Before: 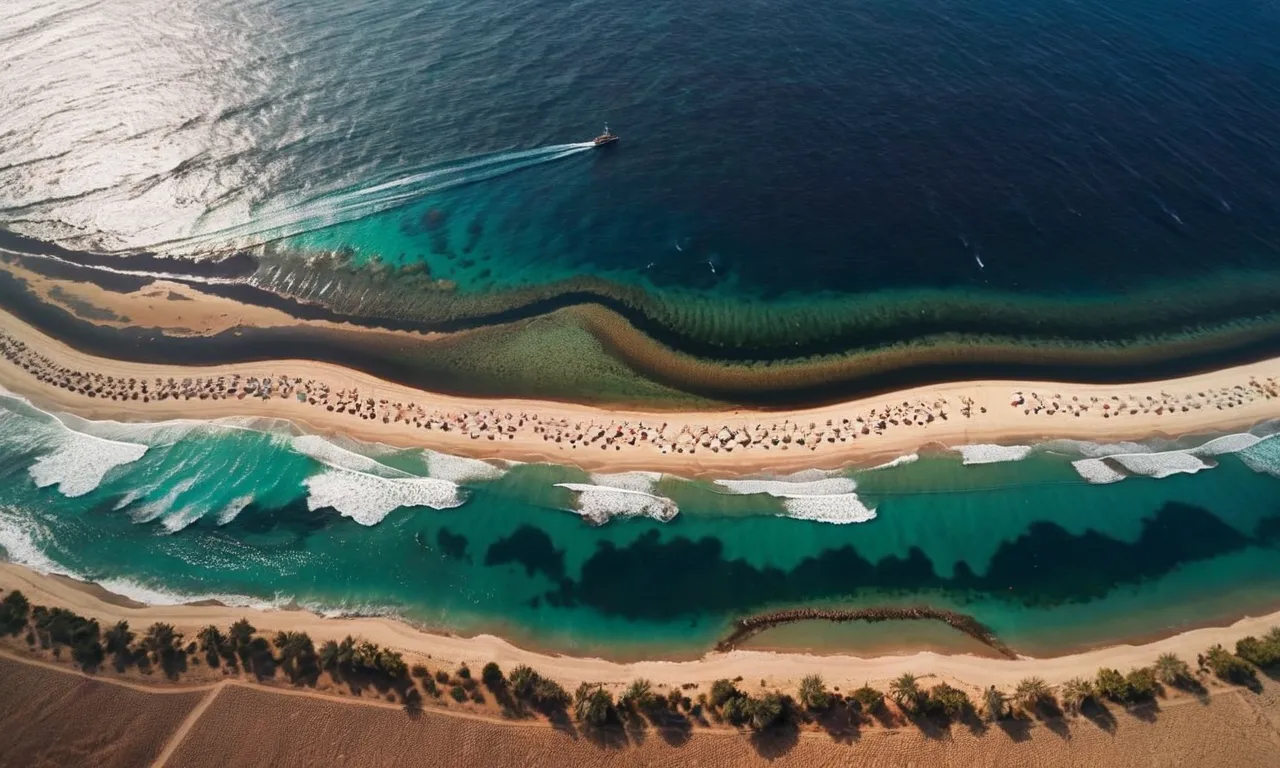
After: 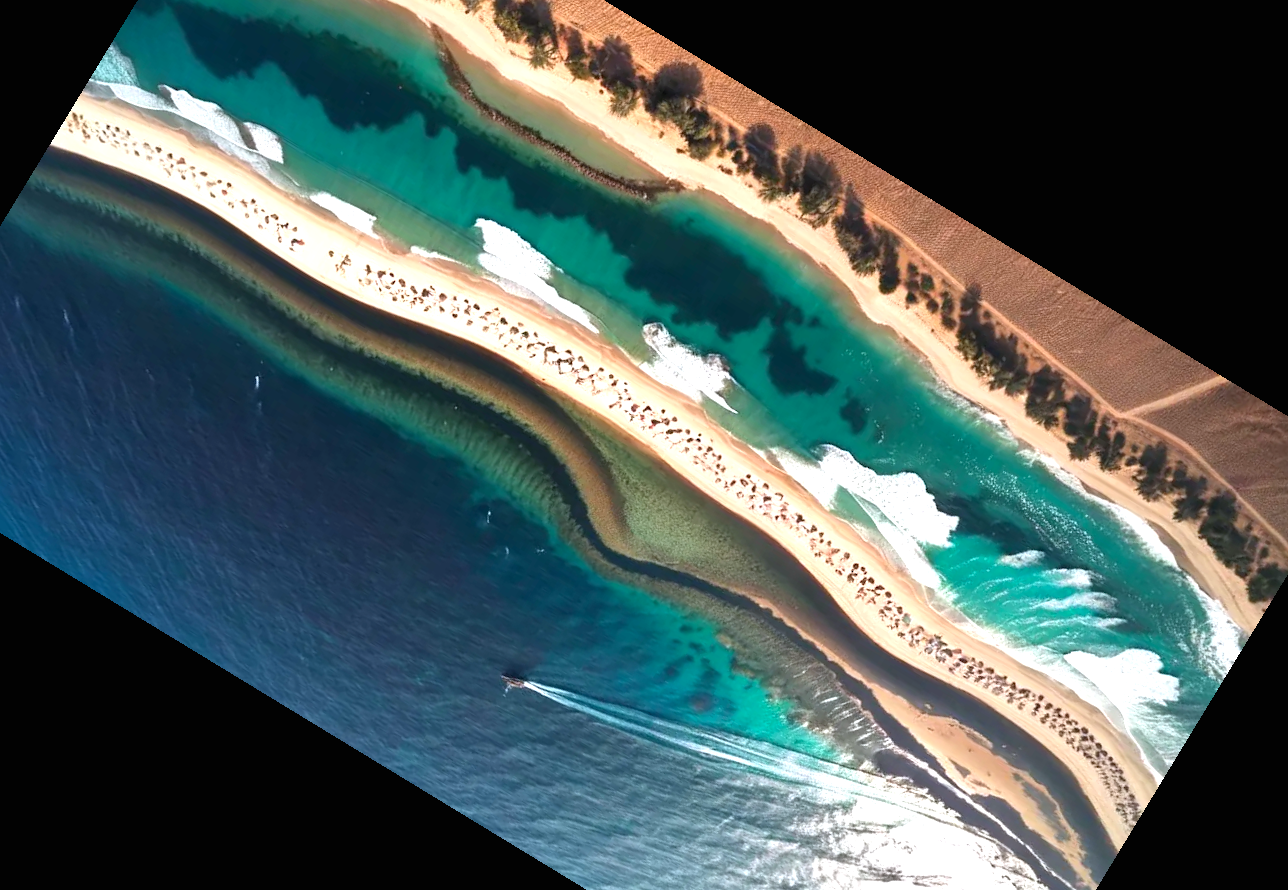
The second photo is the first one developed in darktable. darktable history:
color calibration: x 0.355, y 0.367, temperature 4700.38 K
crop and rotate: angle 148.68°, left 9.111%, top 15.603%, right 4.588%, bottom 17.041%
exposure: black level correction 0, exposure 1 EV, compensate exposure bias true, compensate highlight preservation false
